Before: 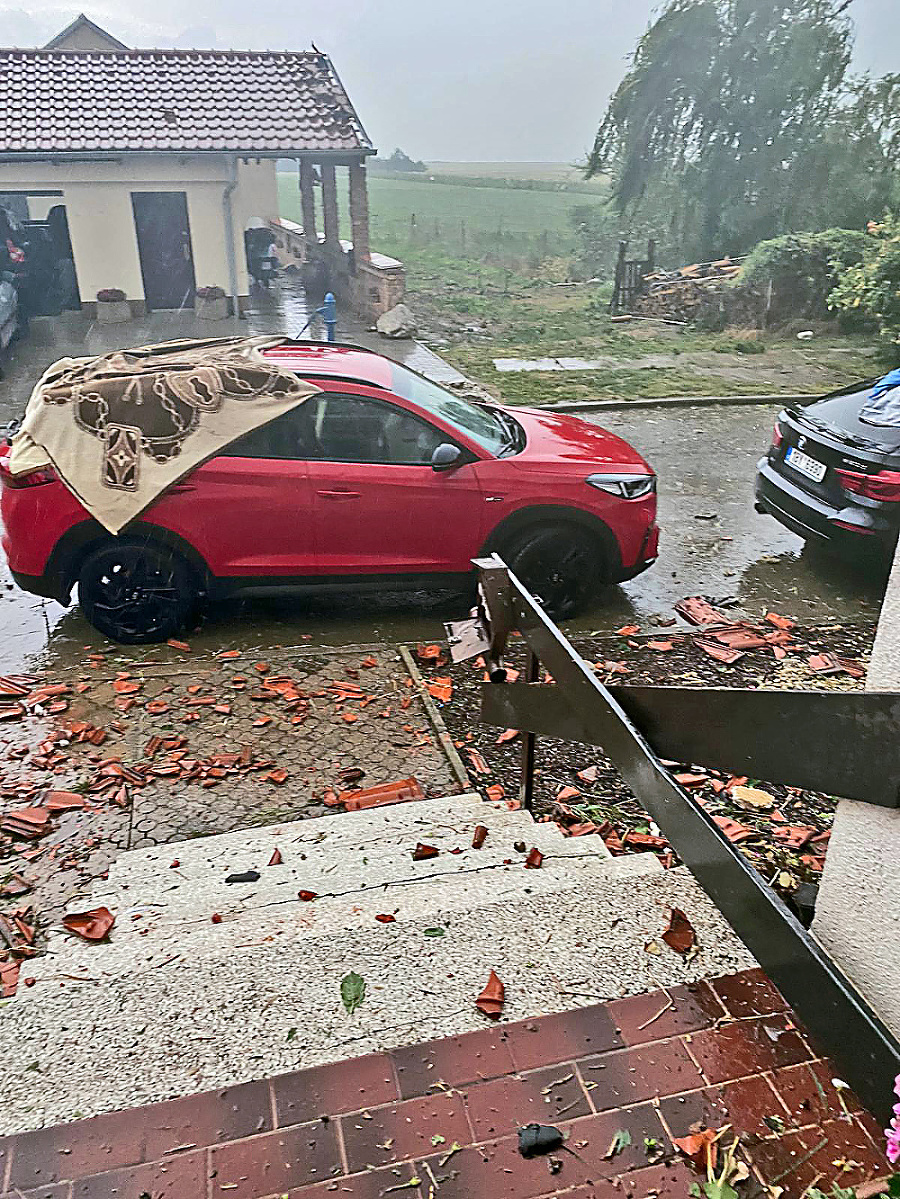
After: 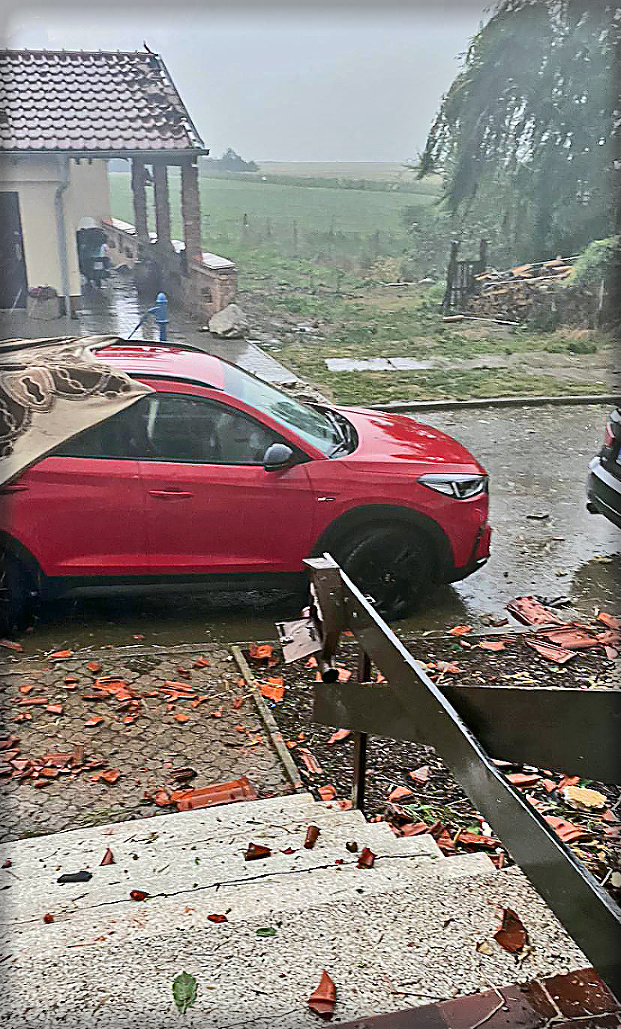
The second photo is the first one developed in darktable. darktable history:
vignetting: fall-off start 94%, fall-off radius 5.15%, automatic ratio true, width/height ratio 1.33, shape 0.051
crop: left 18.719%, right 12.185%, bottom 14.108%
